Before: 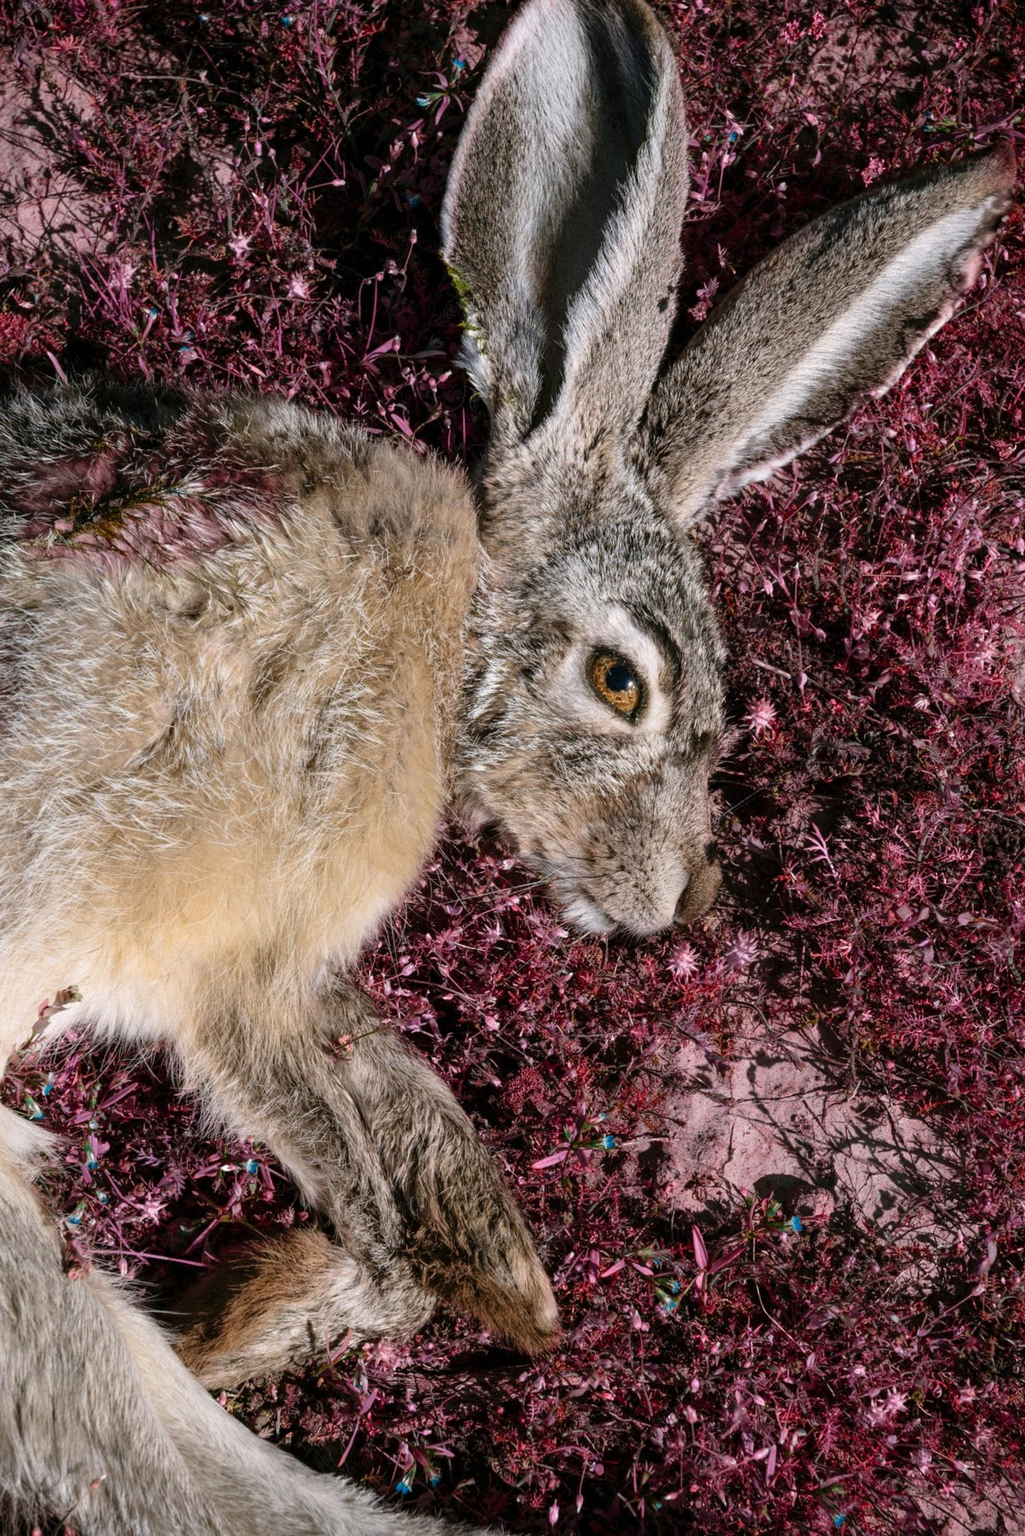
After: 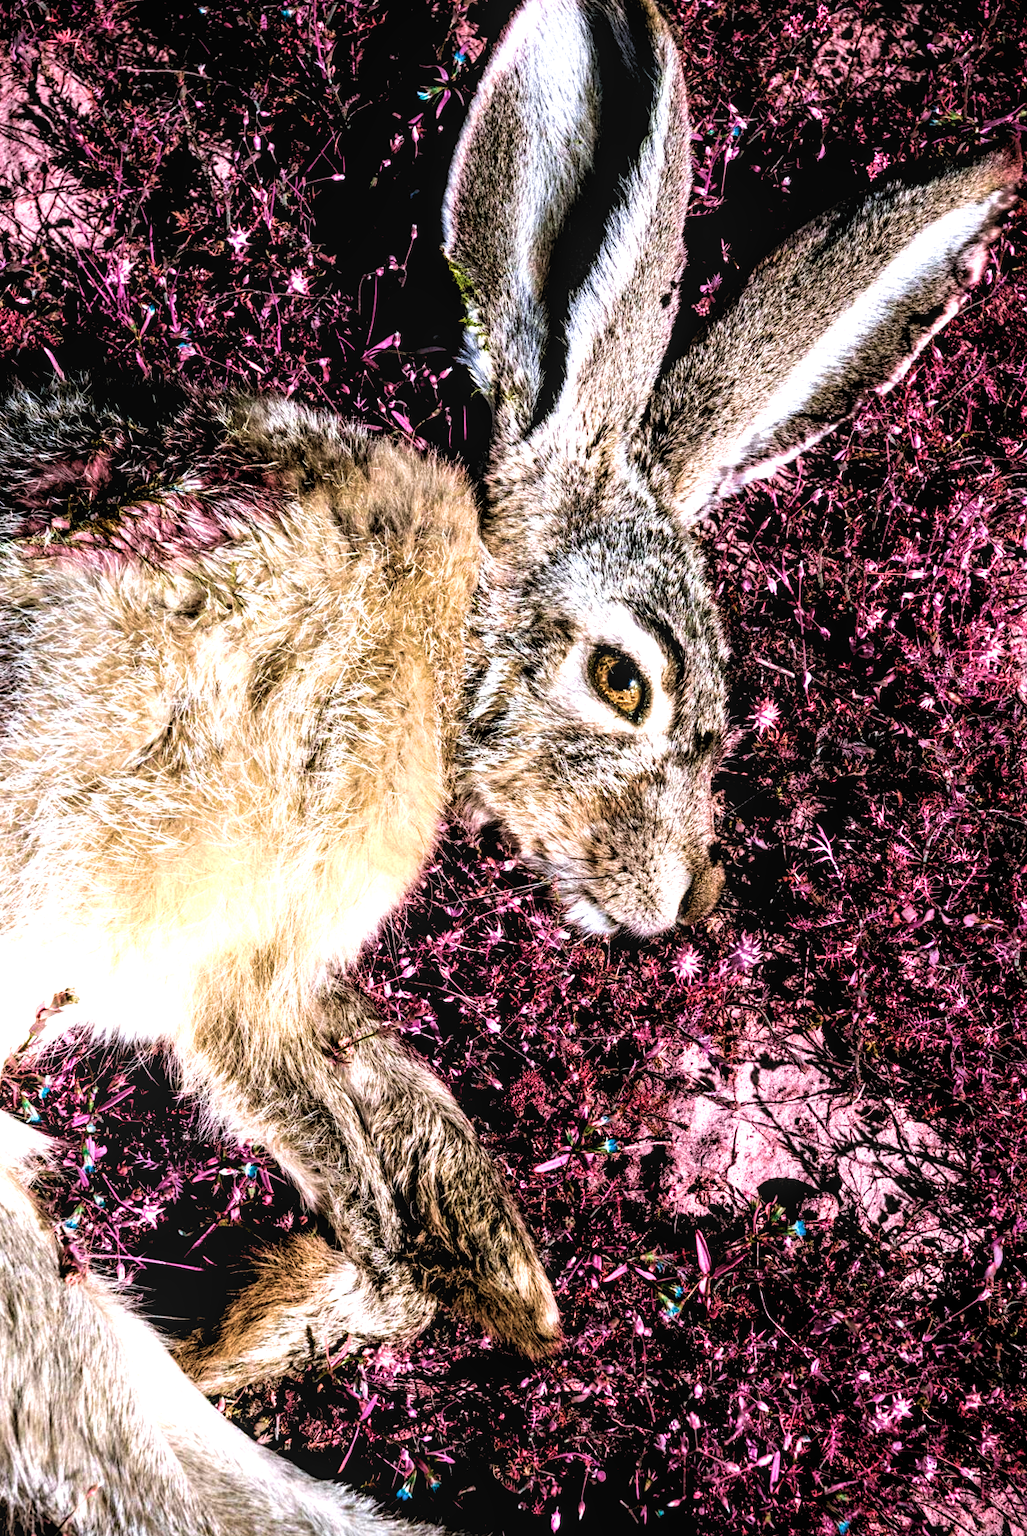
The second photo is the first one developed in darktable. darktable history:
white balance: red 0.98, blue 1.034
crop: left 0.434%, top 0.485%, right 0.244%, bottom 0.386%
local contrast: on, module defaults
velvia: strength 74%
rgb levels: levels [[0.01, 0.419, 0.839], [0, 0.5, 1], [0, 0.5, 1]]
tone equalizer: -8 EV -1.08 EV, -7 EV -1.01 EV, -6 EV -0.867 EV, -5 EV -0.578 EV, -3 EV 0.578 EV, -2 EV 0.867 EV, -1 EV 1.01 EV, +0 EV 1.08 EV, edges refinement/feathering 500, mask exposure compensation -1.57 EV, preserve details no
exposure: black level correction 0.001, exposure 0.14 EV, compensate highlight preservation false
